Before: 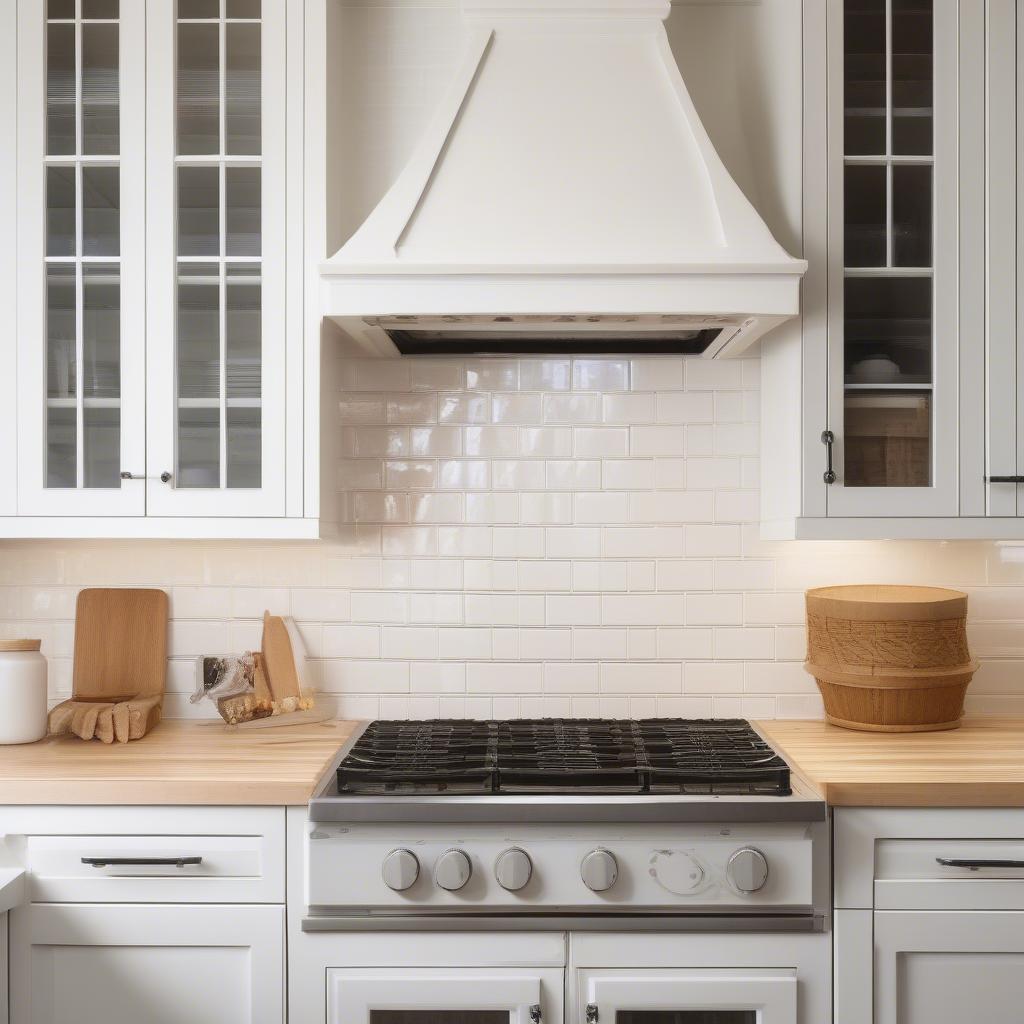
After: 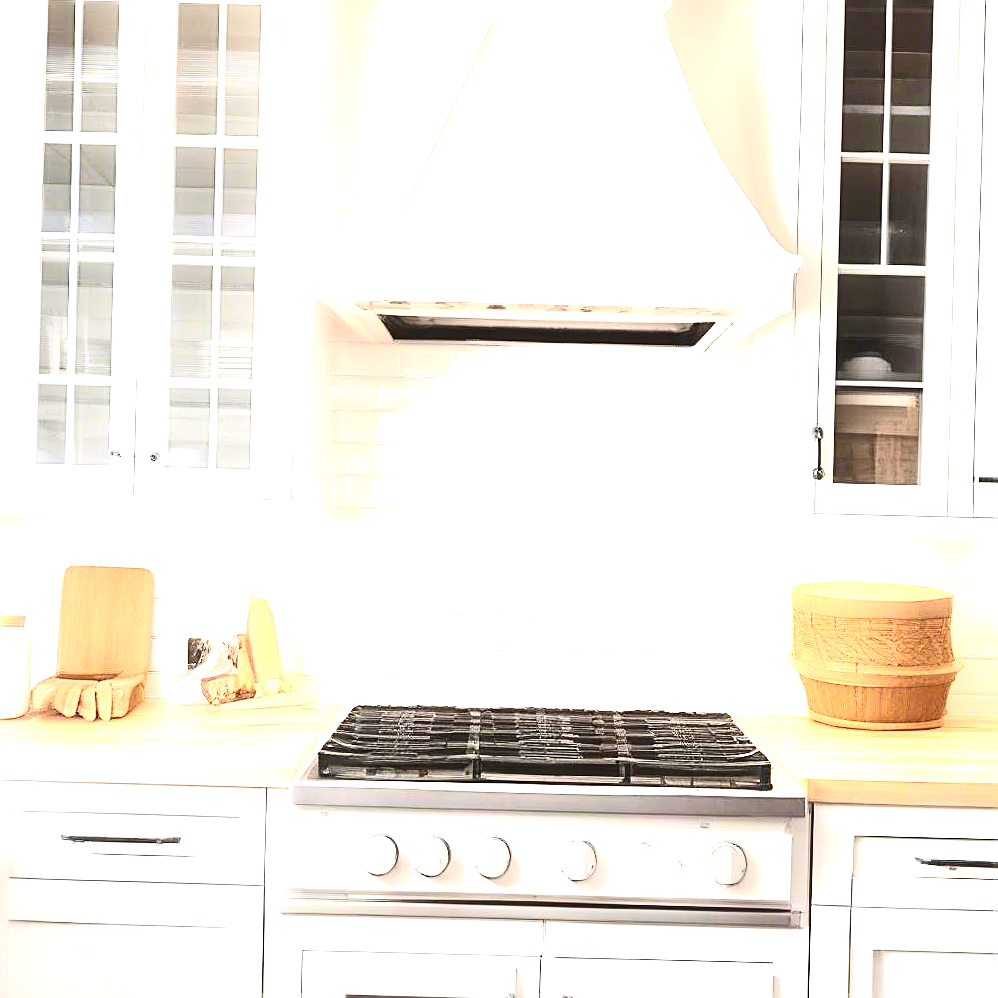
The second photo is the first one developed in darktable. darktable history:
exposure: black level correction 0, exposure 2.088 EV, compensate exposure bias true, compensate highlight preservation false
sharpen: on, module defaults
contrast brightness saturation: contrast 0.273
crop and rotate: angle -1.48°
